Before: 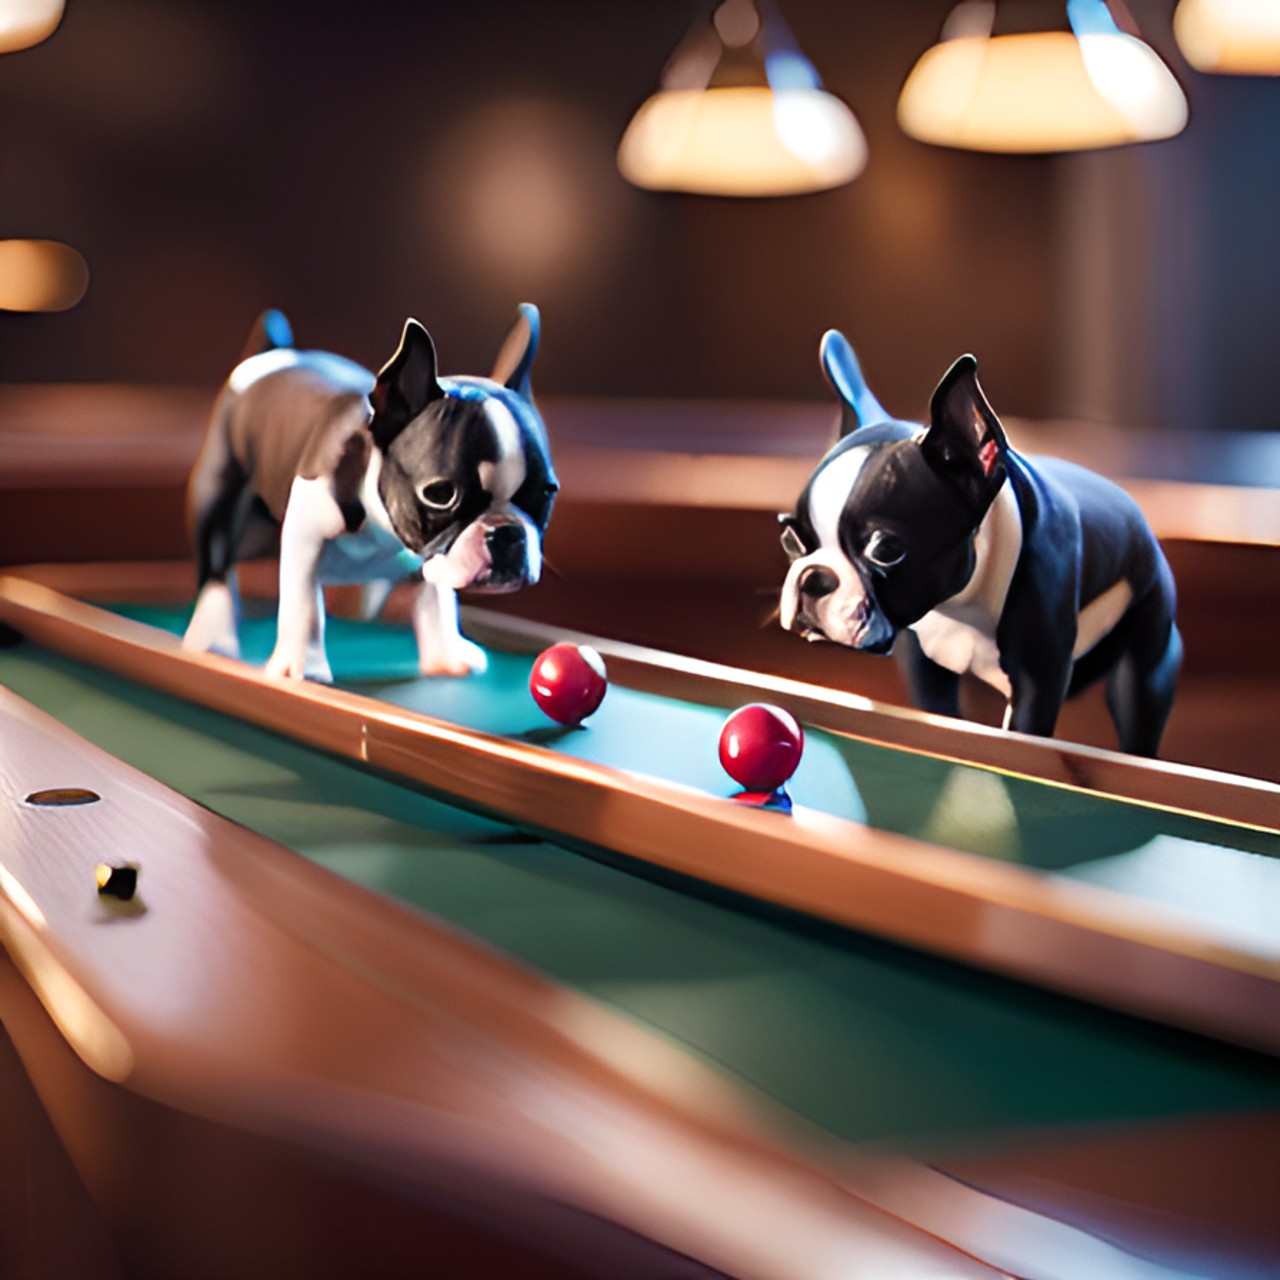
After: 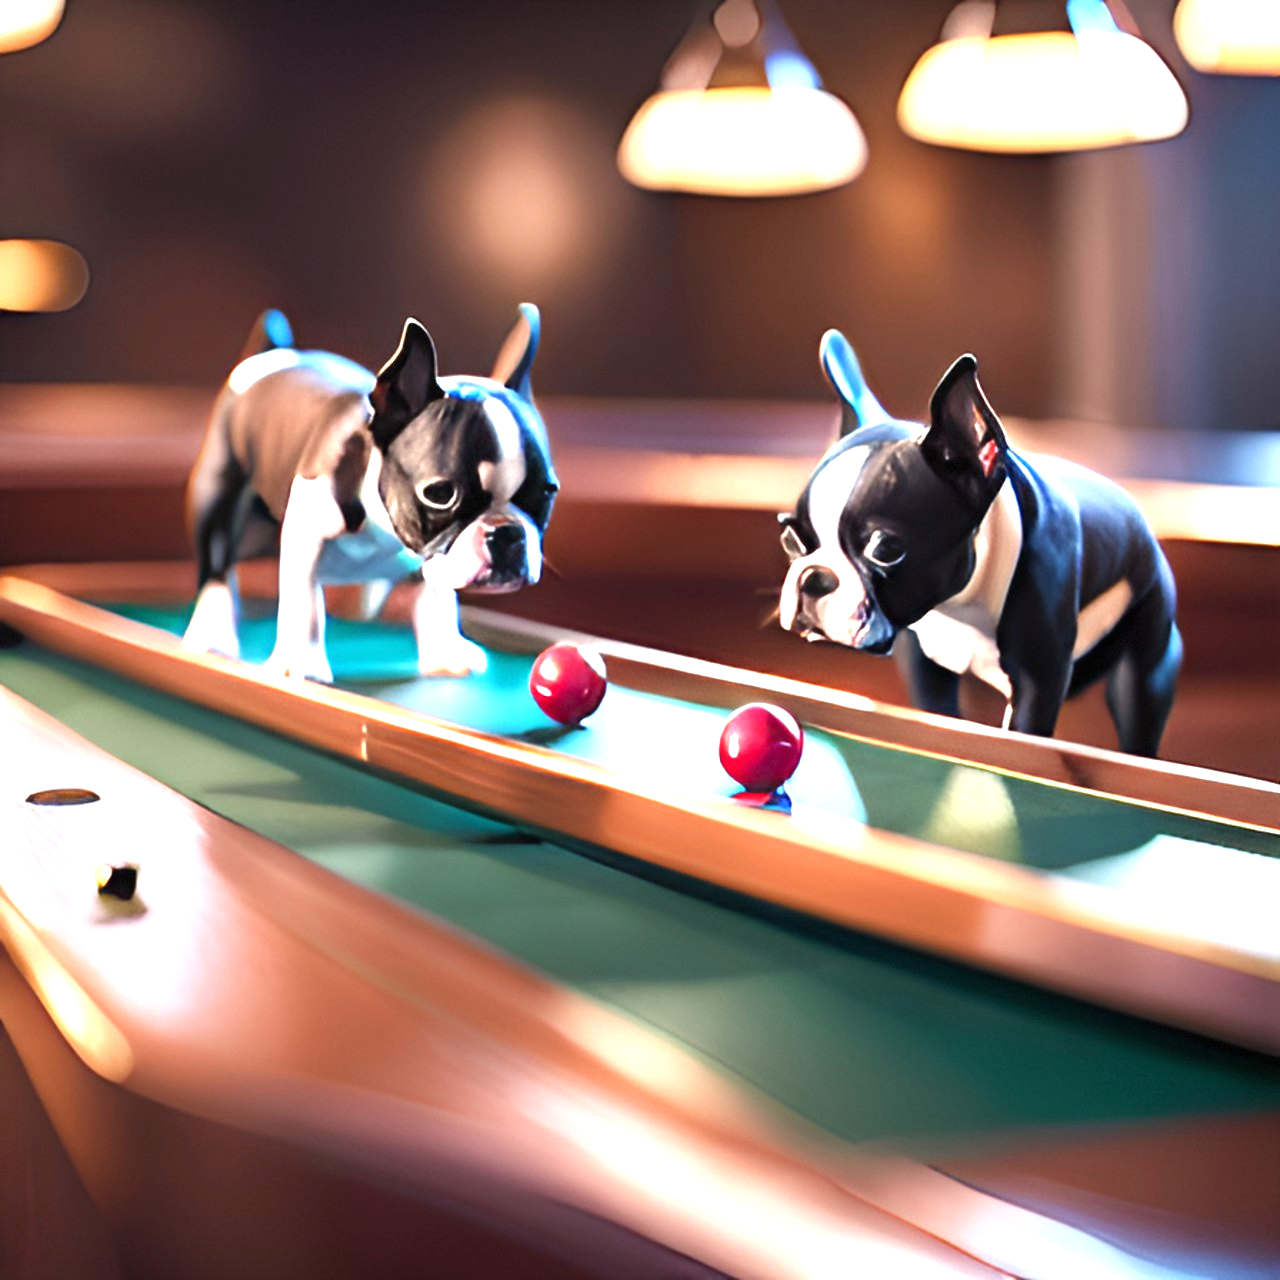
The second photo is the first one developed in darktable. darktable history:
exposure: black level correction 0, exposure 1.17 EV, compensate highlight preservation false
